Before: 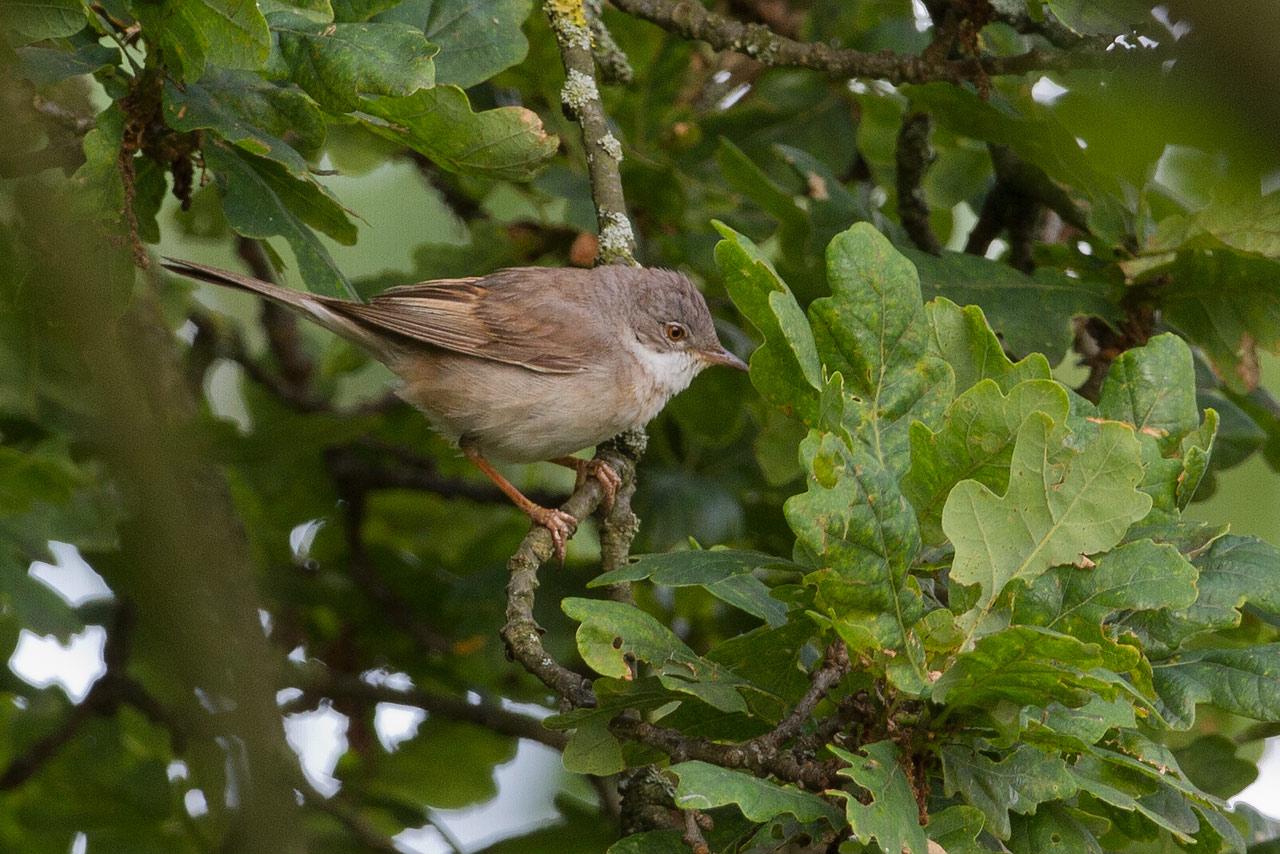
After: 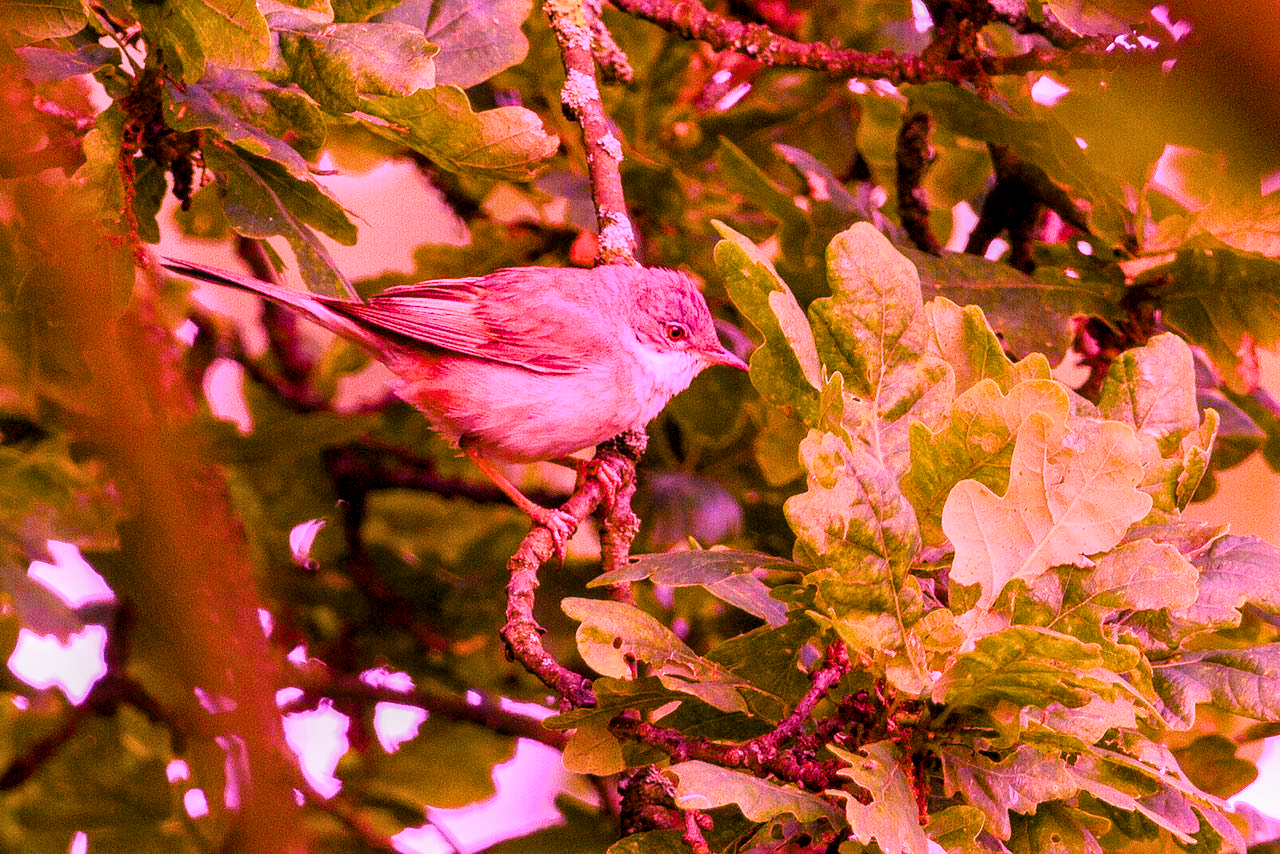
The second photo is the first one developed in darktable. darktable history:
local contrast: on, module defaults
raw chromatic aberrations: on, module defaults
exposure: black level correction 0.001, exposure 0.5 EV, compensate exposure bias true, compensate highlight preservation false
filmic rgb: black relative exposure -7.65 EV, white relative exposure 4.56 EV, hardness 3.61
highlight reconstruction: method reconstruct color, iterations 1, diameter of reconstruction 64 px
hot pixels: on, module defaults
lens correction: scale 1.01, crop 1, focal 85, aperture 2.8, distance 10.02, camera "Canon EOS RP", lens "Canon RF 85mm F2 MACRO IS STM"
raw denoise: x [[0, 0.25, 0.5, 0.75, 1] ×4]
tone equalizer "mask blending: all purposes": on, module defaults
color balance rgb: linear chroma grading › global chroma 9%, perceptual saturation grading › global saturation 36%, perceptual saturation grading › shadows 35%, perceptual brilliance grading › global brilliance 15%, perceptual brilliance grading › shadows -35%, global vibrance 15%
white balance: red 2.04, blue 1.628
